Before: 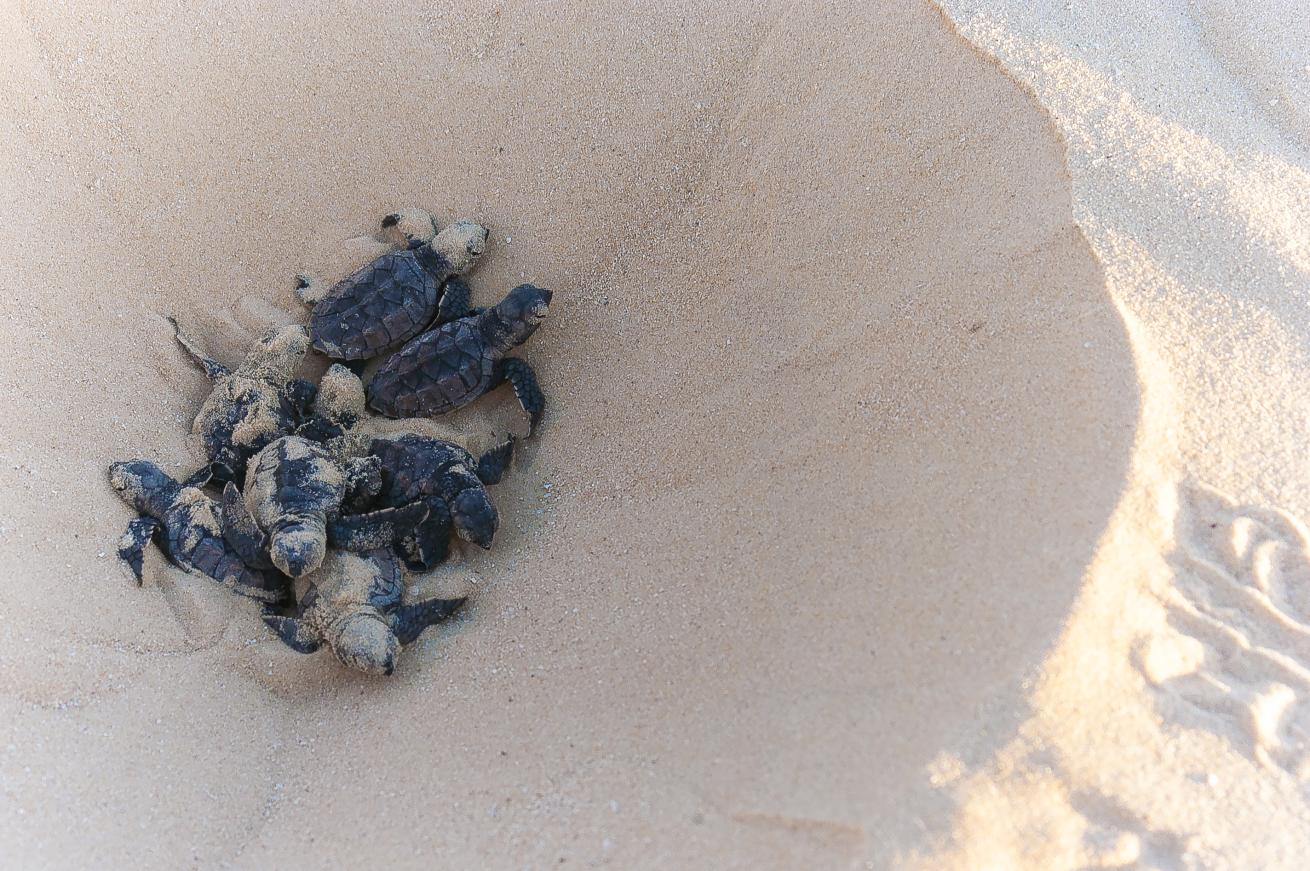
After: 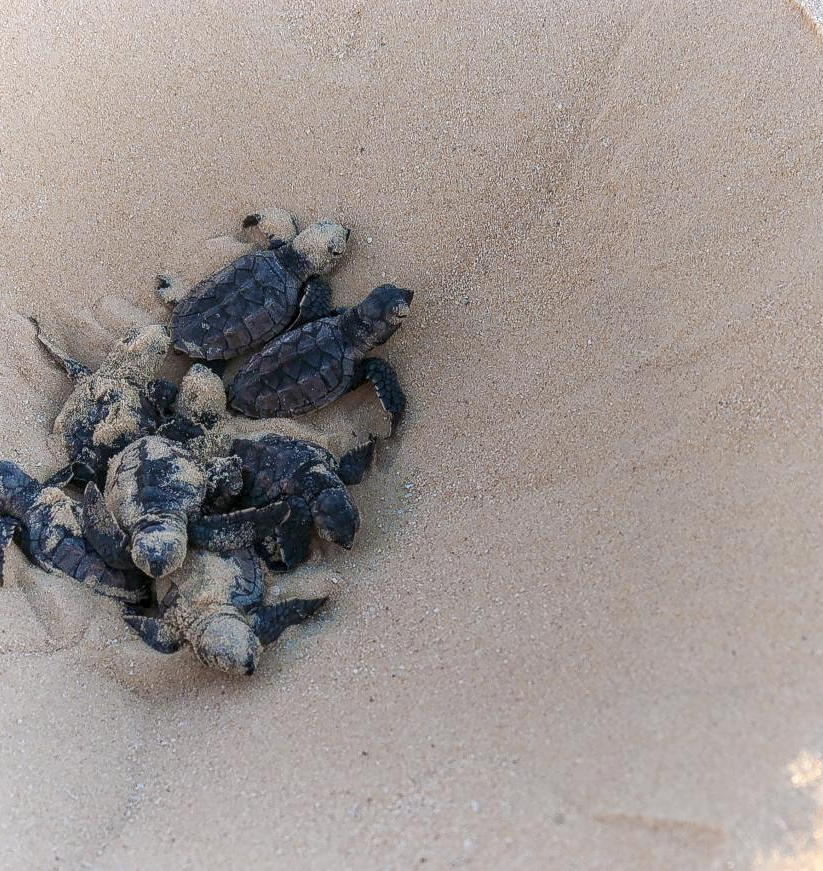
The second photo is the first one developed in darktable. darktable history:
local contrast: on, module defaults
crop: left 10.644%, right 26.528%
